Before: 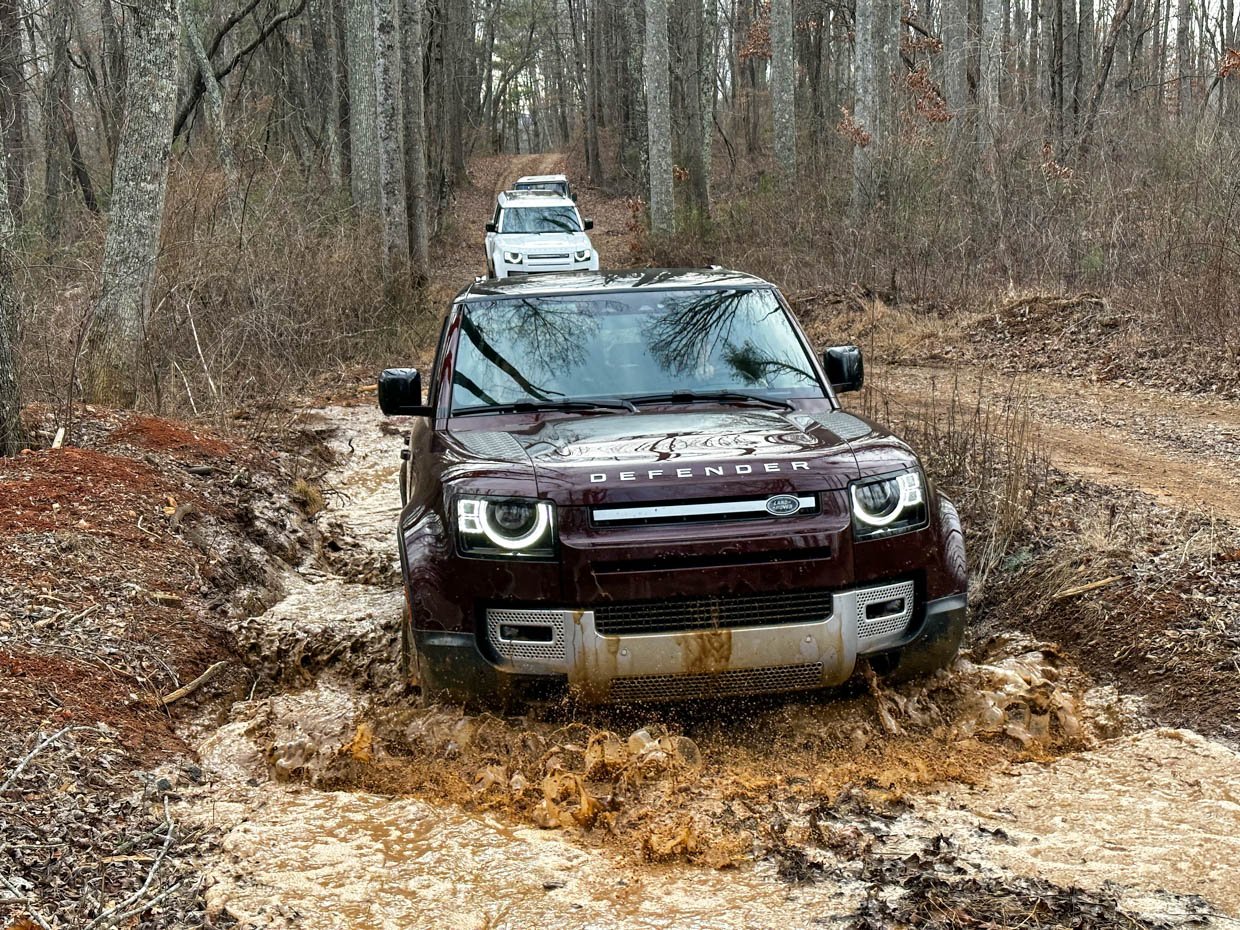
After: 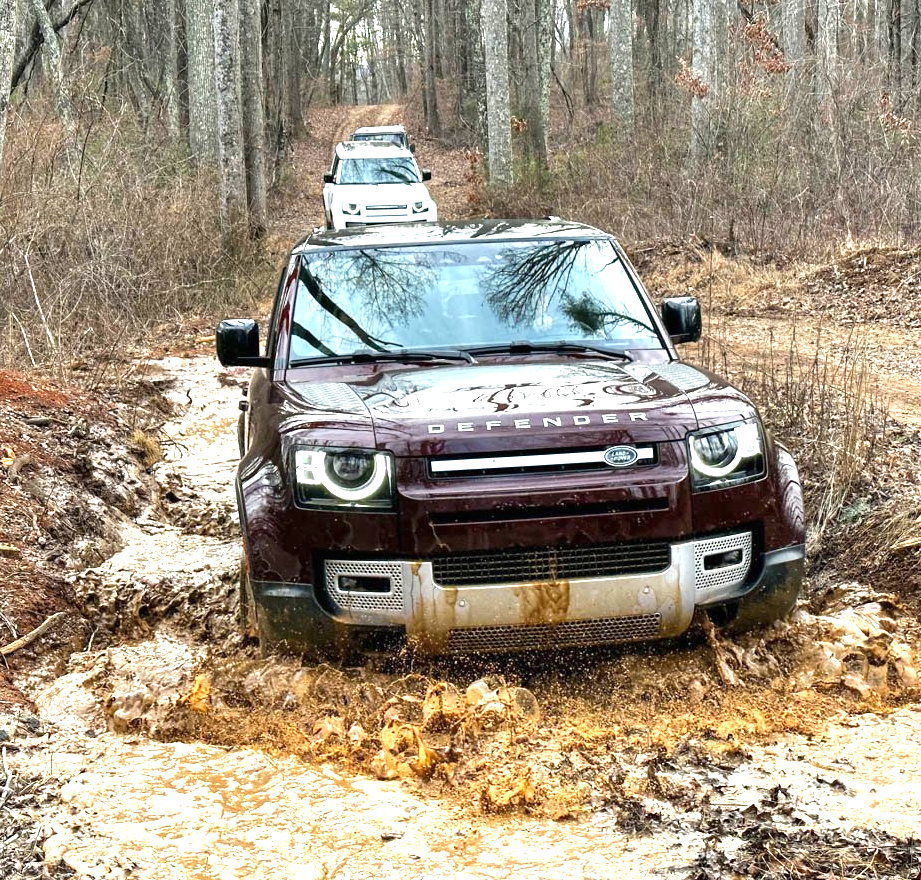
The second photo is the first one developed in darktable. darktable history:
exposure: black level correction 0, exposure 1.102 EV, compensate exposure bias true, compensate highlight preservation false
crop and rotate: left 13.126%, top 5.327%, right 12.569%
